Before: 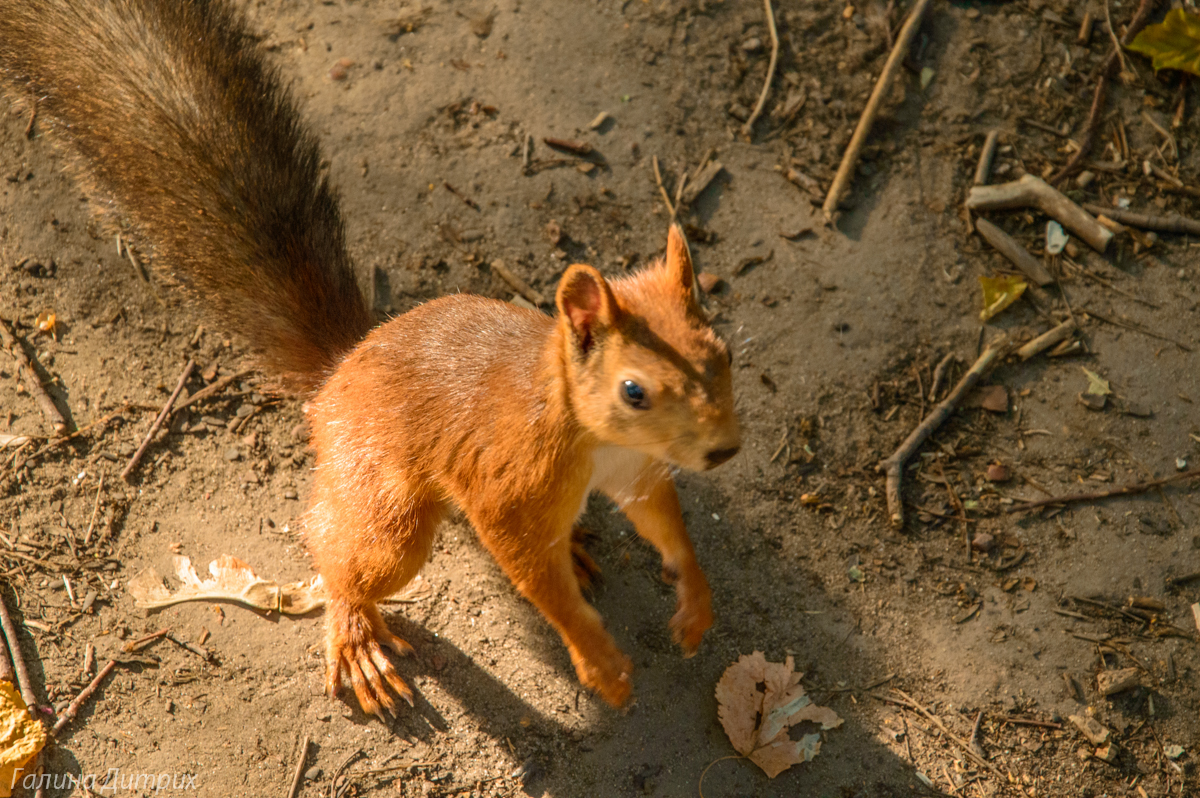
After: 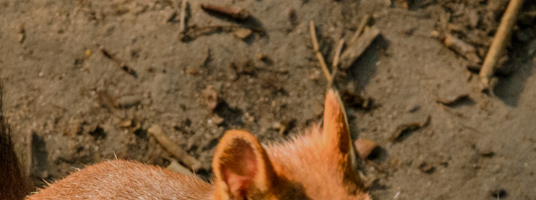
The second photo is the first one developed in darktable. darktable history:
filmic rgb: black relative exposure -7.65 EV, white relative exposure 4.56 EV, hardness 3.61
crop: left 28.64%, top 16.832%, right 26.637%, bottom 58.055%
white balance: red 1.009, blue 1.027
